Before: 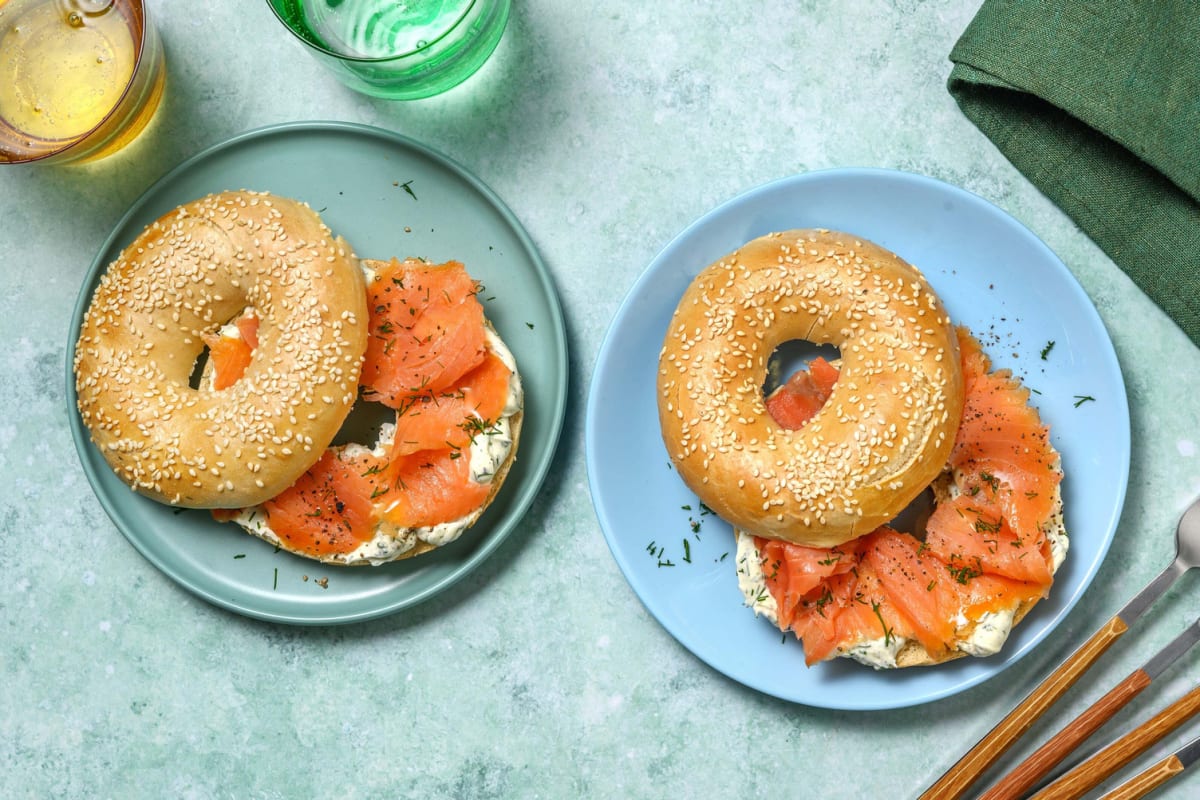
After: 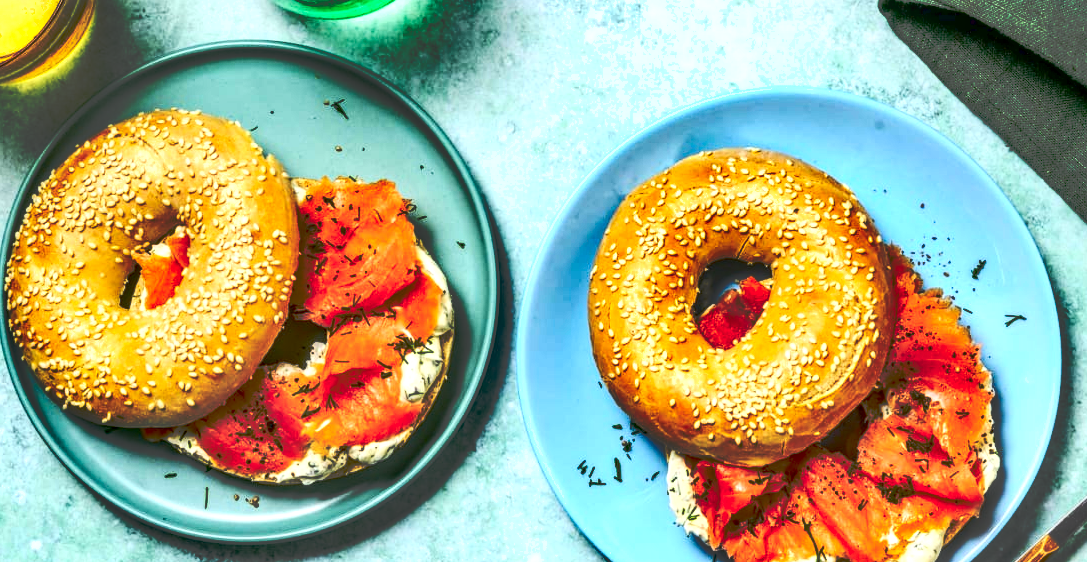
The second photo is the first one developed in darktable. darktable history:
shadows and highlights: soften with gaussian
local contrast: on, module defaults
crop: left 5.791%, top 10.158%, right 3.614%, bottom 19.513%
contrast brightness saturation: contrast 0.278
exposure: black level correction 0.005, exposure 0.42 EV, compensate exposure bias true, compensate highlight preservation false
tone curve: curves: ch0 [(0, 0) (0.003, 0.032) (0.53, 0.368) (0.901, 0.866) (1, 1)], preserve colors none
